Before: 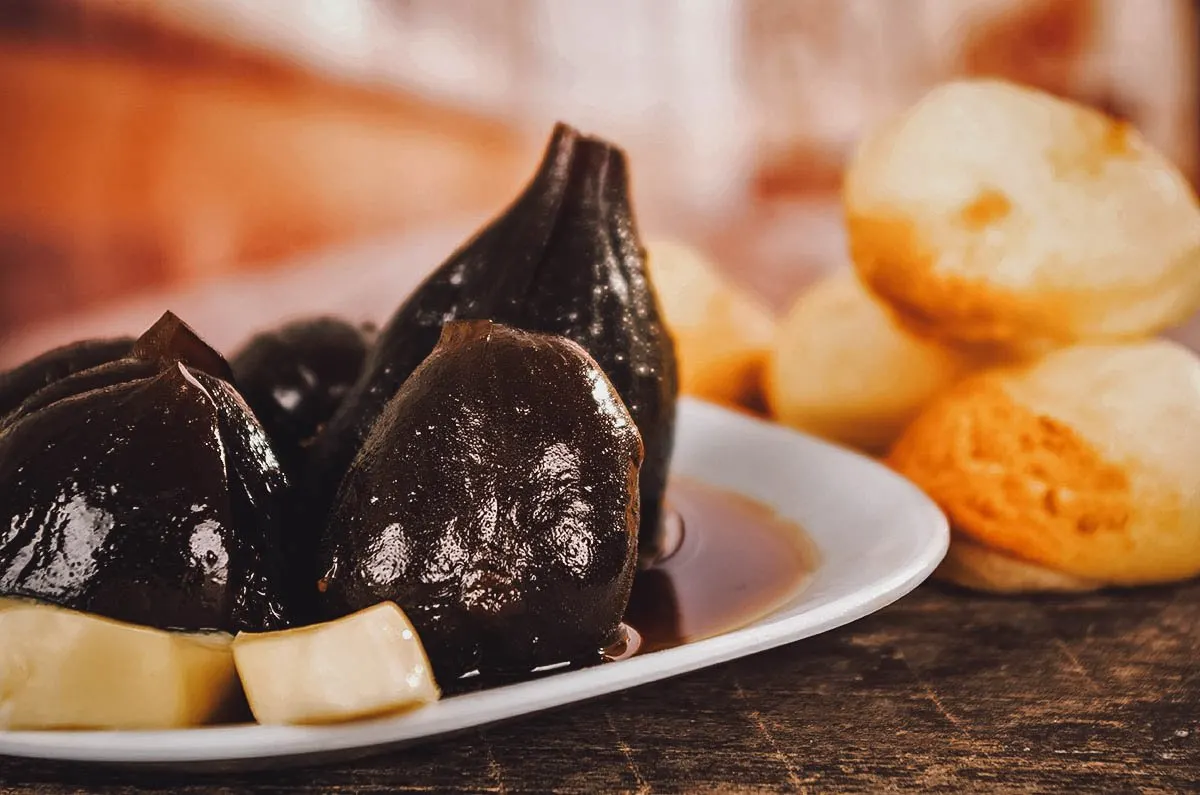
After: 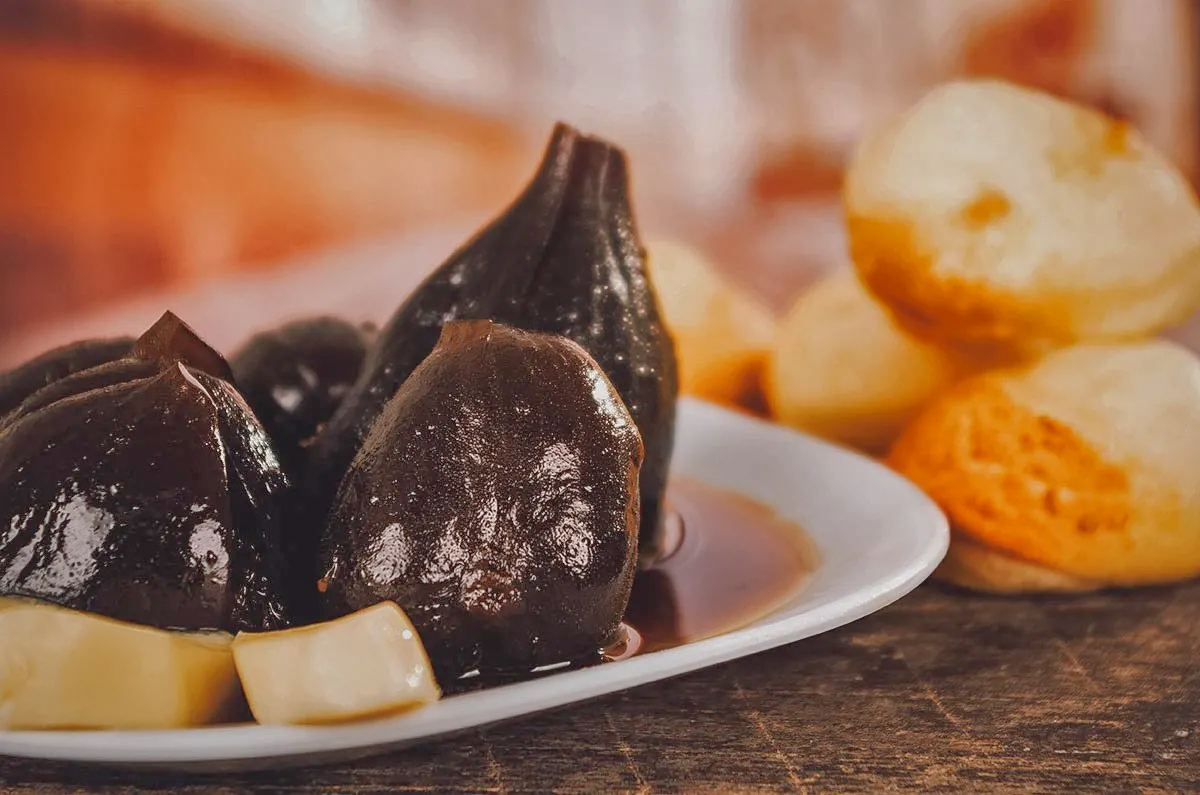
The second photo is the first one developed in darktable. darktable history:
shadows and highlights: shadows 59.9, highlights -59.72
